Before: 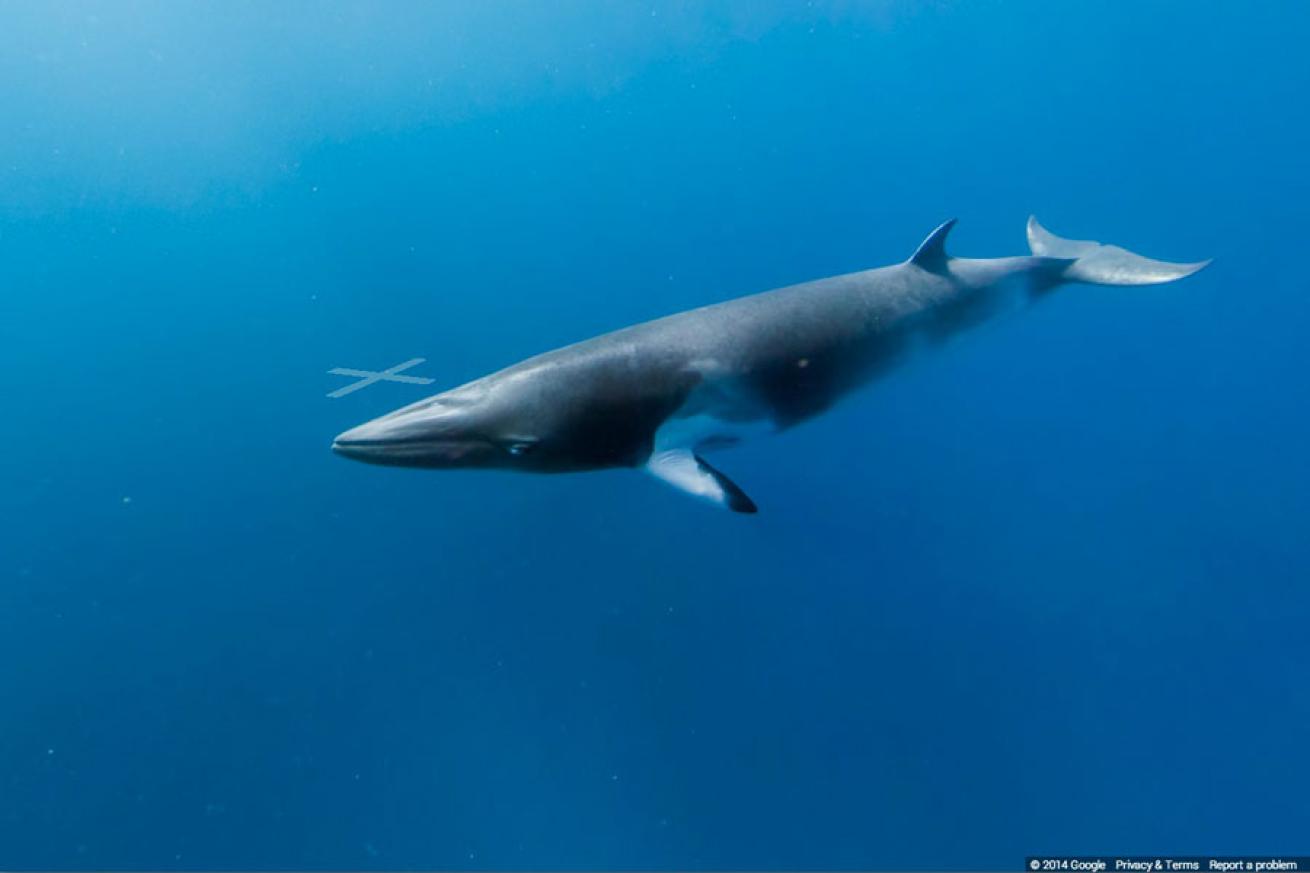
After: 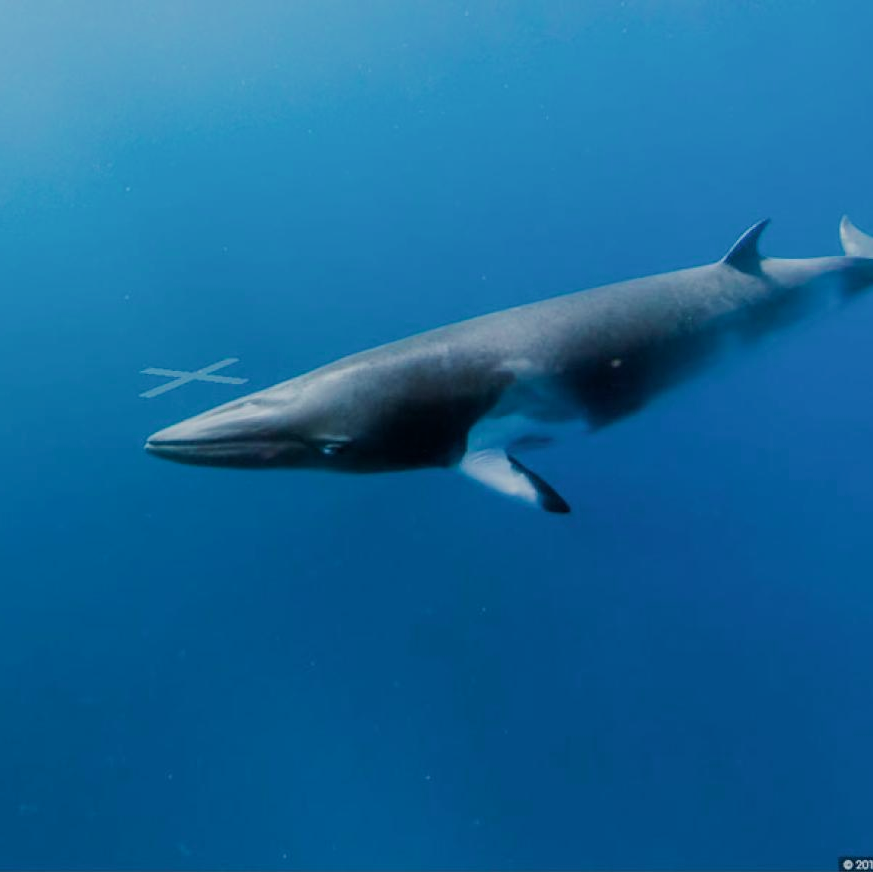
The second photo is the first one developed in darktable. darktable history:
color zones: curves: ch0 [(0, 0.558) (0.143, 0.548) (0.286, 0.447) (0.429, 0.259) (0.571, 0.5) (0.714, 0.5) (0.857, 0.593) (1, 0.558)]; ch1 [(0, 0.543) (0.01, 0.544) (0.12, 0.492) (0.248, 0.458) (0.5, 0.534) (0.748, 0.5) (0.99, 0.469) (1, 0.543)]; ch2 [(0, 0.507) (0.143, 0.522) (0.286, 0.505) (0.429, 0.5) (0.571, 0.5) (0.714, 0.5) (0.857, 0.5) (1, 0.507)]
crop and rotate: left 14.378%, right 18.94%
filmic rgb: black relative exposure -7.65 EV, white relative exposure 4.56 EV, hardness 3.61, iterations of high-quality reconstruction 10, contrast in shadows safe
